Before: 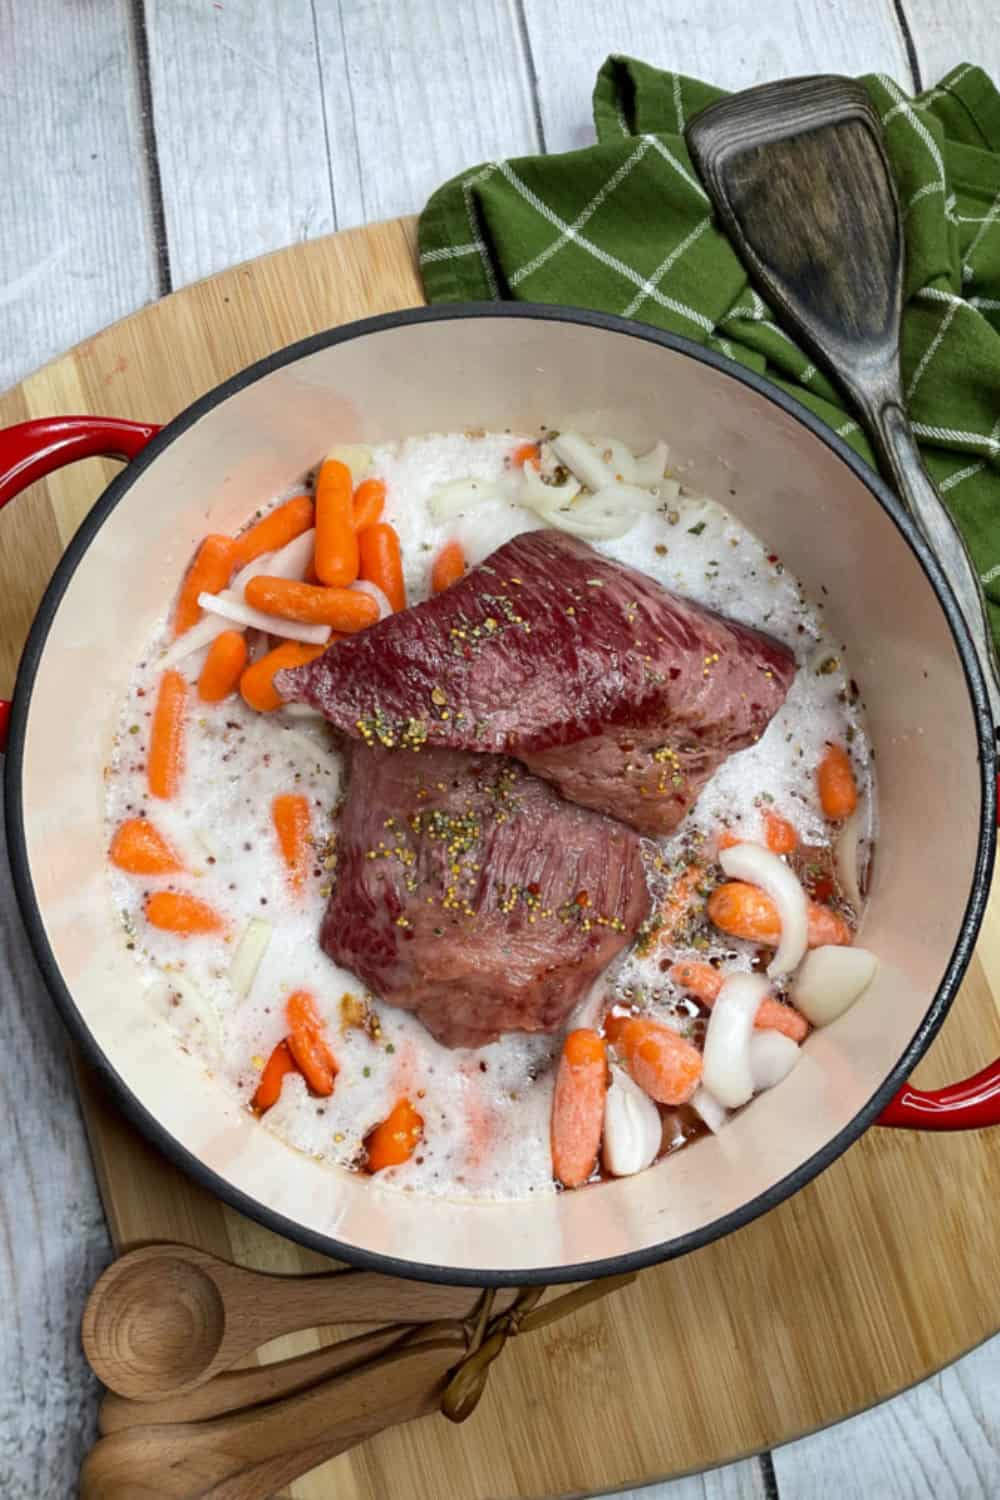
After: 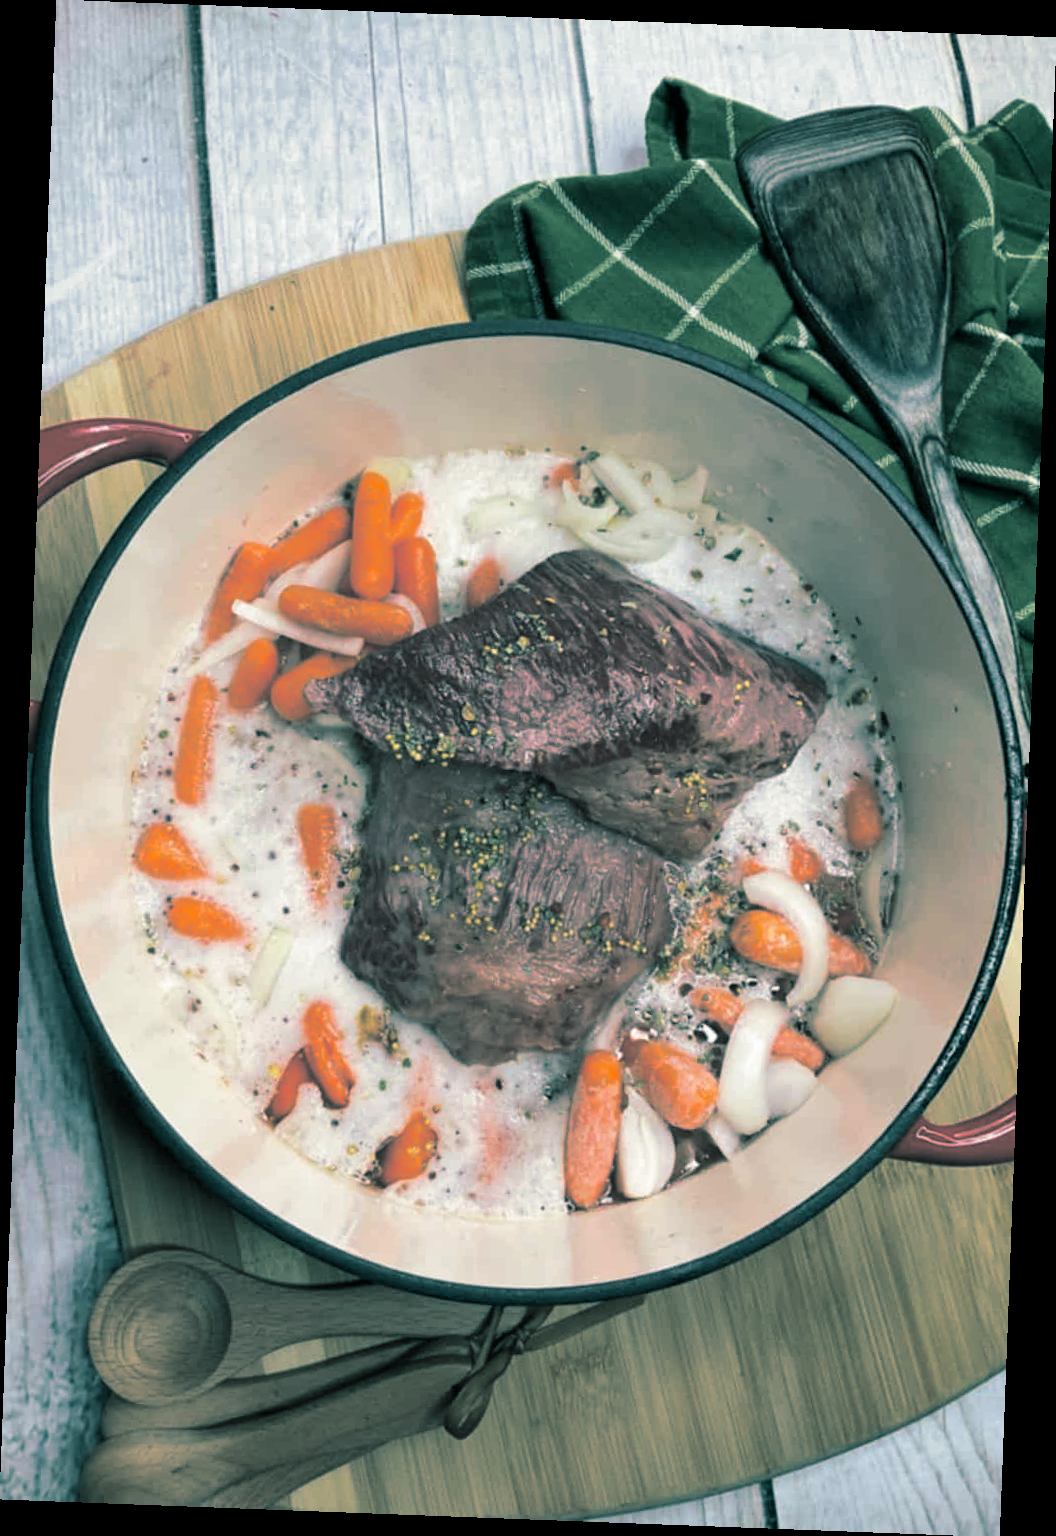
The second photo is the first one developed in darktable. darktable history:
split-toning: shadows › hue 186.43°, highlights › hue 49.29°, compress 30.29%
rotate and perspective: rotation 2.17°, automatic cropping off
